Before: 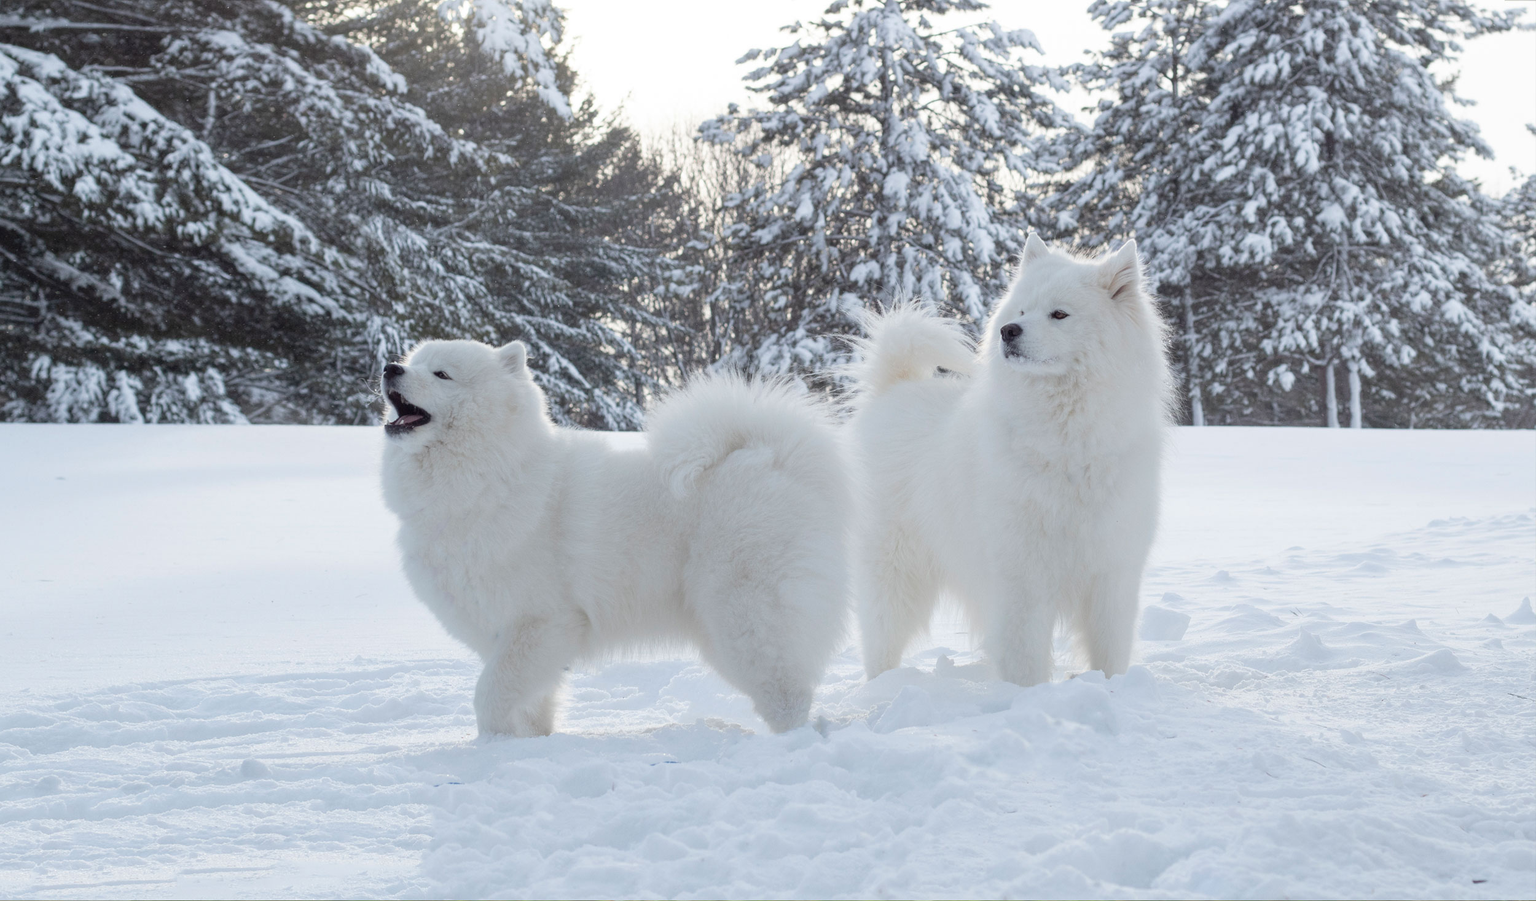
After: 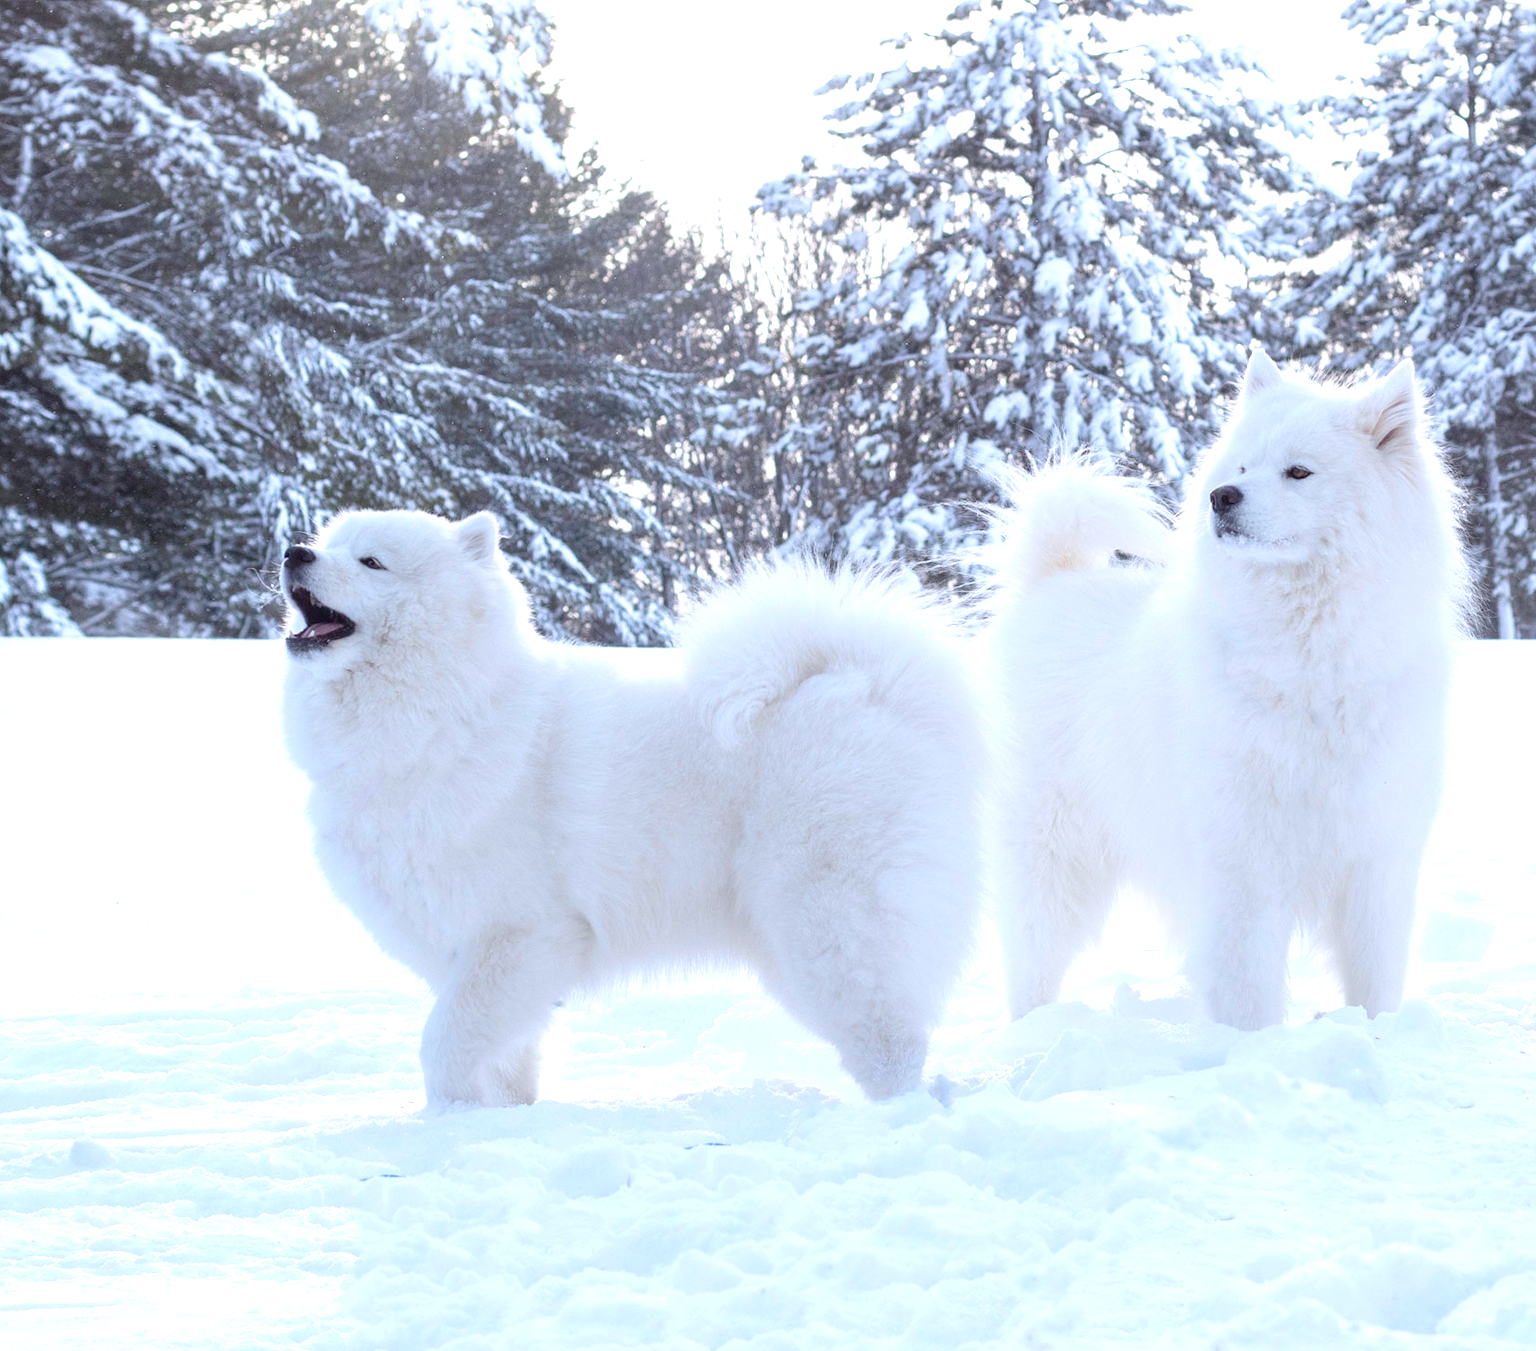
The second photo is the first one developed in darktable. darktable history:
crop and rotate: left 12.648%, right 20.685%
exposure: black level correction 0, exposure 0.7 EV, compensate exposure bias true, compensate highlight preservation false
color balance: output saturation 120%
tone equalizer: on, module defaults
color calibration: illuminant as shot in camera, x 0.358, y 0.373, temperature 4628.91 K
